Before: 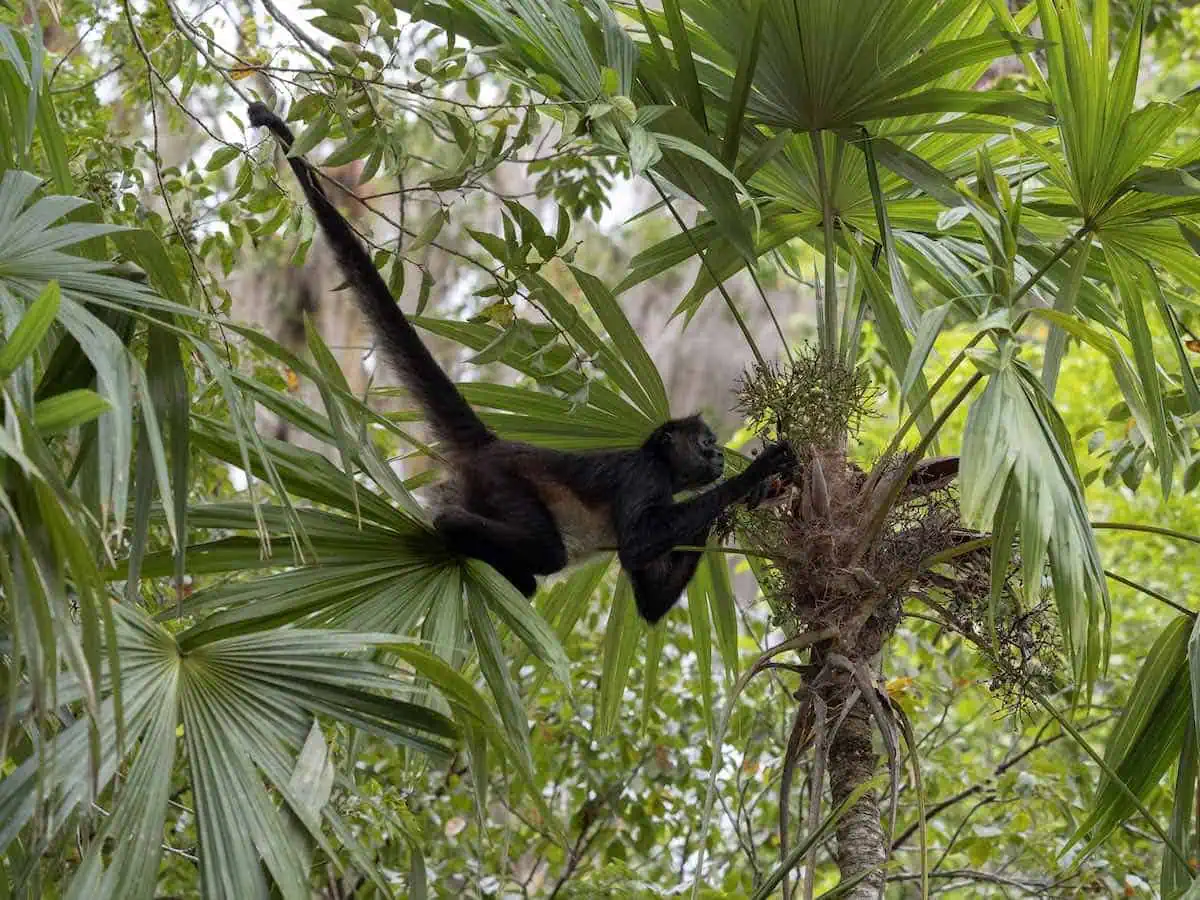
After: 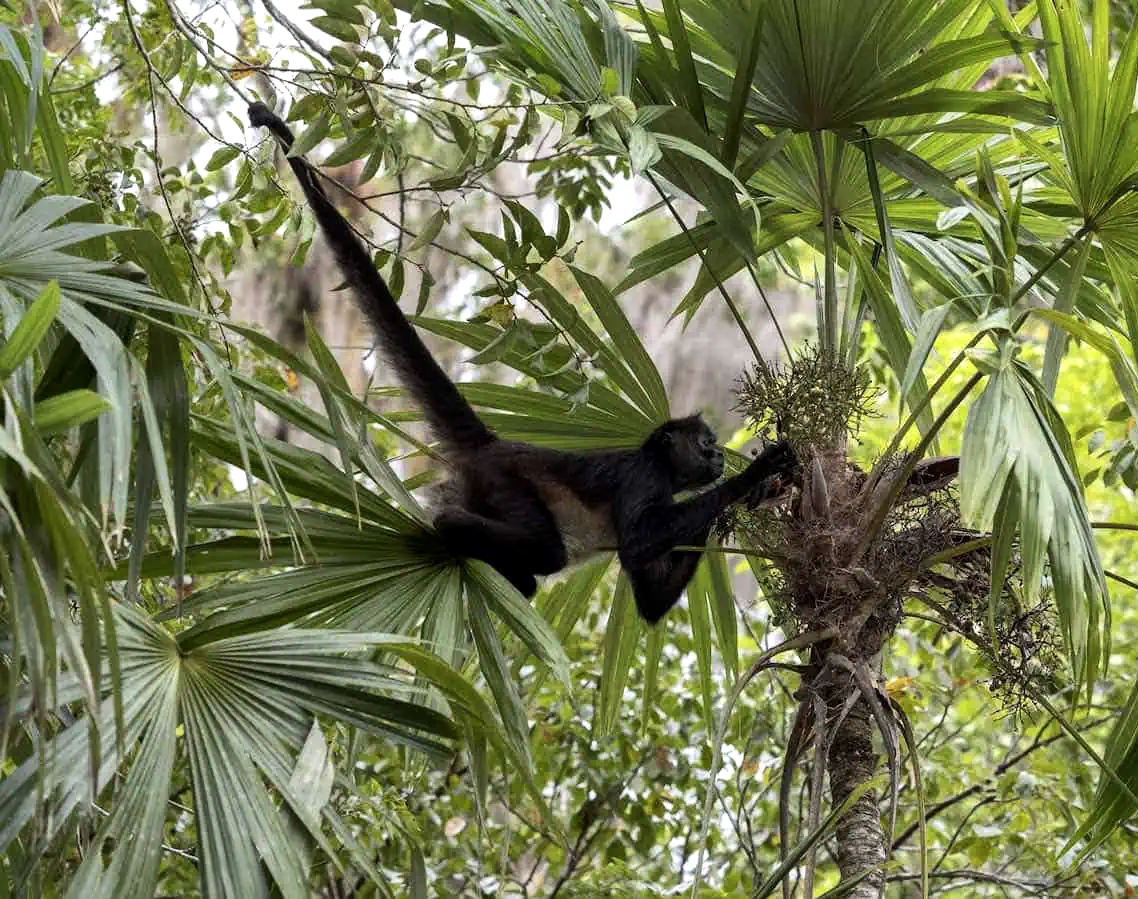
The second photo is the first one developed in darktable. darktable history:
tone equalizer: -8 EV -0.417 EV, -7 EV -0.389 EV, -6 EV -0.333 EV, -5 EV -0.222 EV, -3 EV 0.222 EV, -2 EV 0.333 EV, -1 EV 0.389 EV, +0 EV 0.417 EV, edges refinement/feathering 500, mask exposure compensation -1.57 EV, preserve details no
local contrast: mode bilateral grid, contrast 20, coarseness 50, detail 120%, midtone range 0.2
color zones: curves: ch1 [(0, 0.469) (0.01, 0.469) (0.12, 0.446) (0.248, 0.469) (0.5, 0.5) (0.748, 0.5) (0.99, 0.469) (1, 0.469)]
crop and rotate: right 5.167%
